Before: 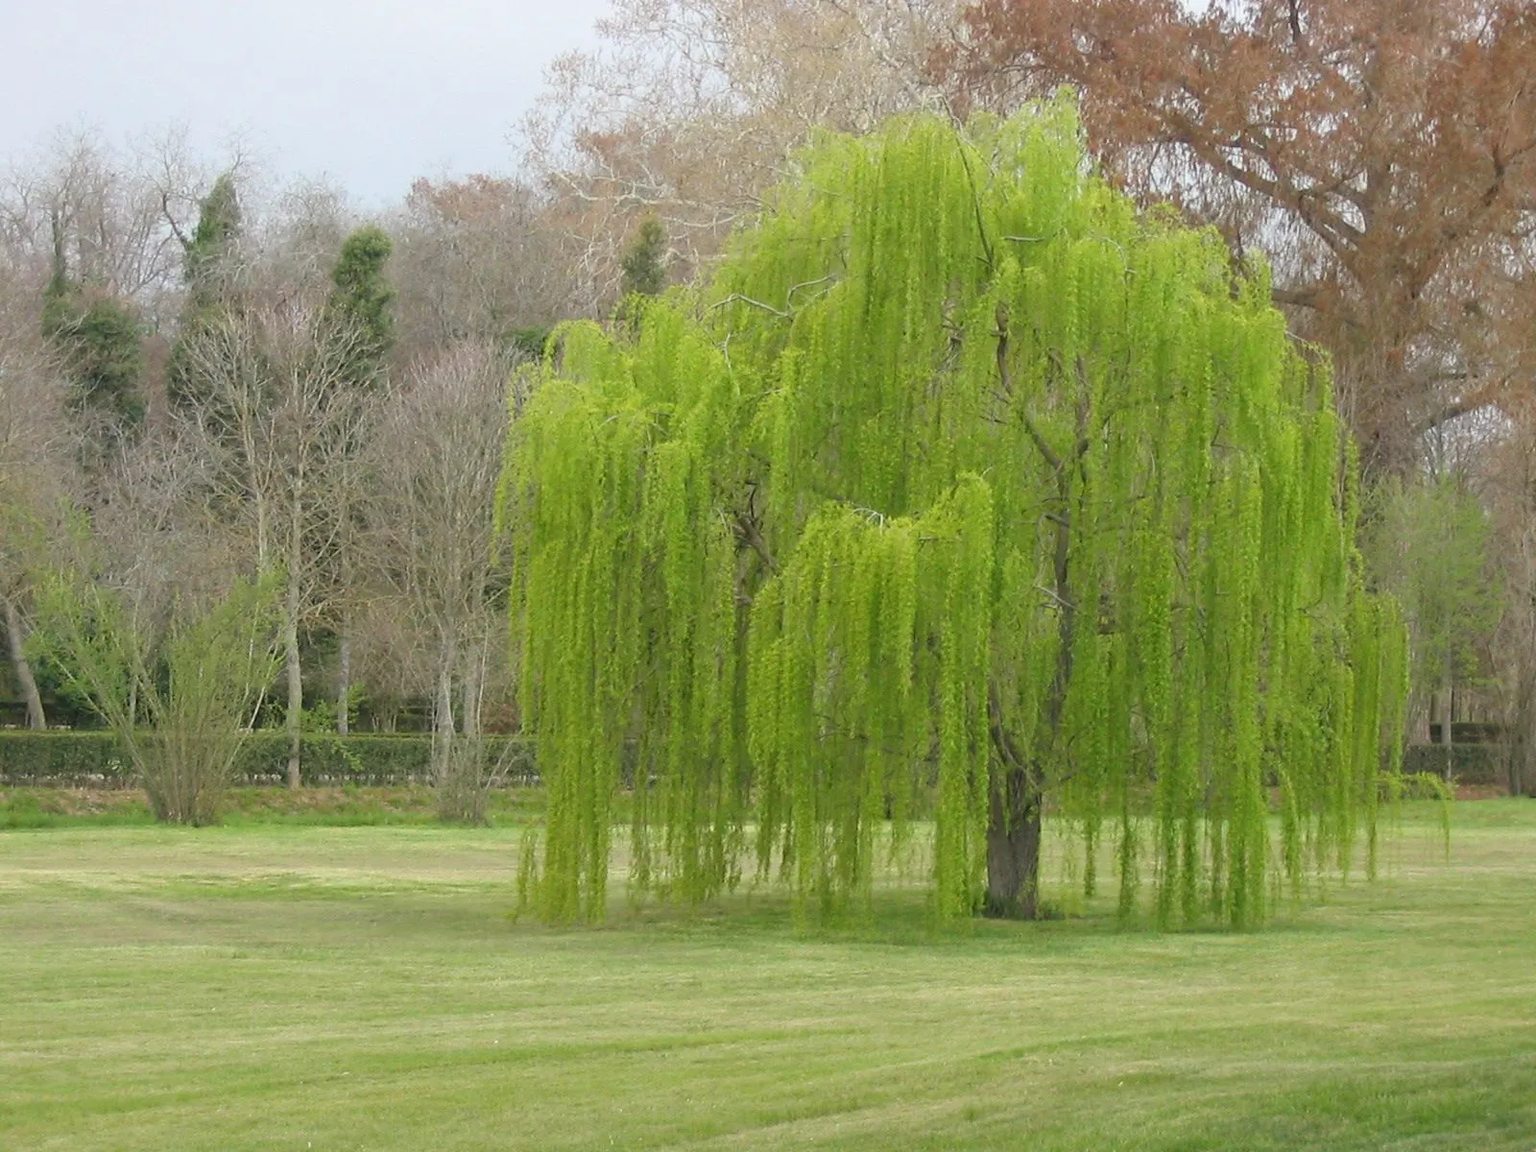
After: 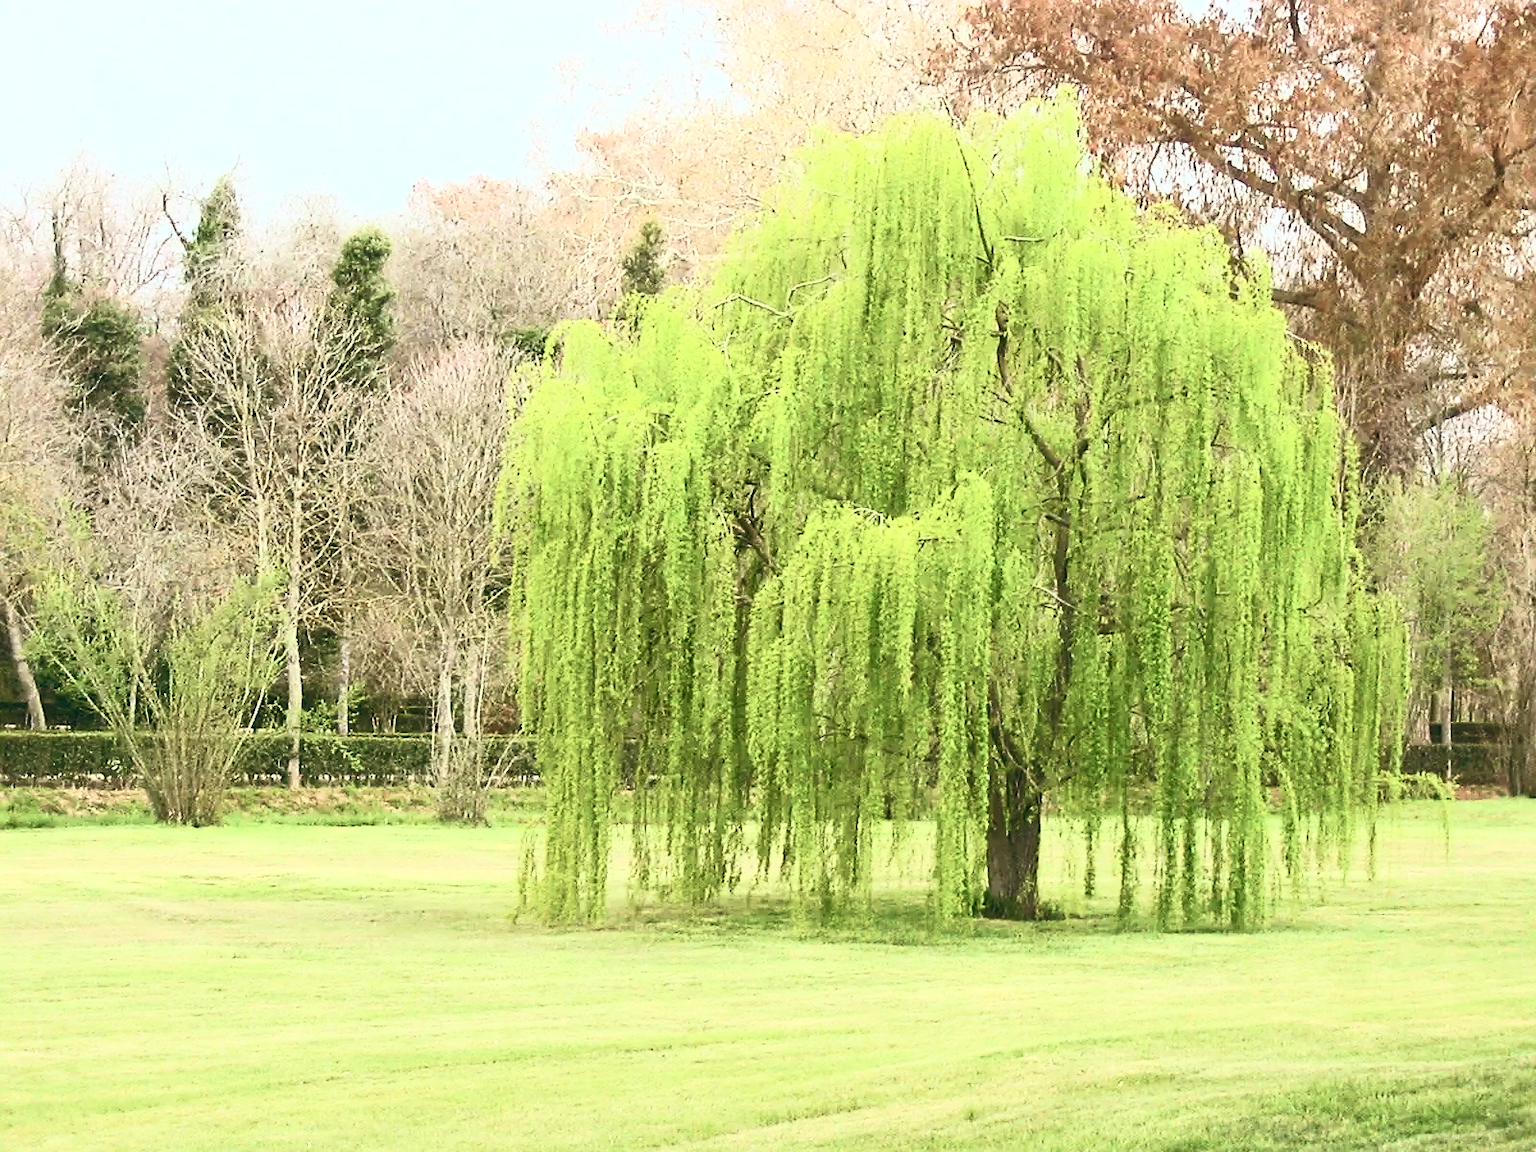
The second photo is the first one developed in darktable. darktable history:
sharpen: on, module defaults
color balance: lift [1, 0.994, 1.002, 1.006], gamma [0.957, 1.081, 1.016, 0.919], gain [0.97, 0.972, 1.01, 1.028], input saturation 91.06%, output saturation 79.8%
velvia: strength 15%
contrast brightness saturation: contrast 0.83, brightness 0.59, saturation 0.59
